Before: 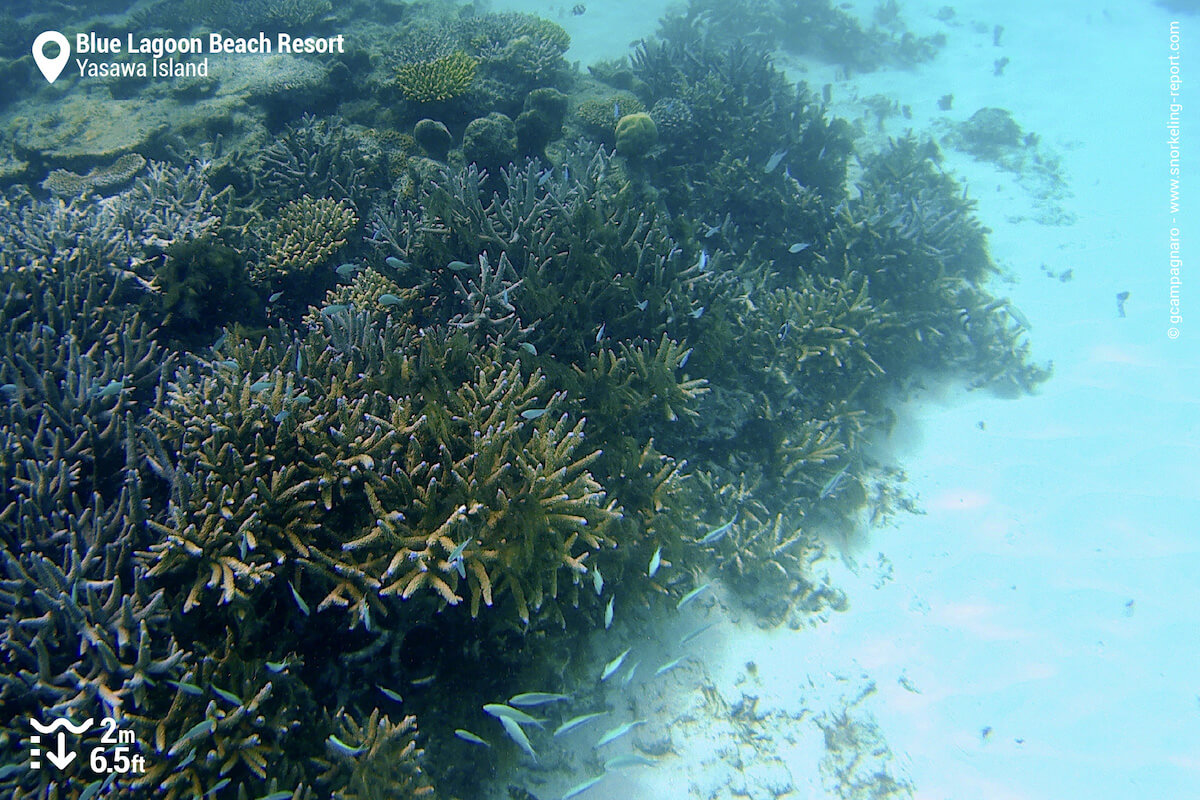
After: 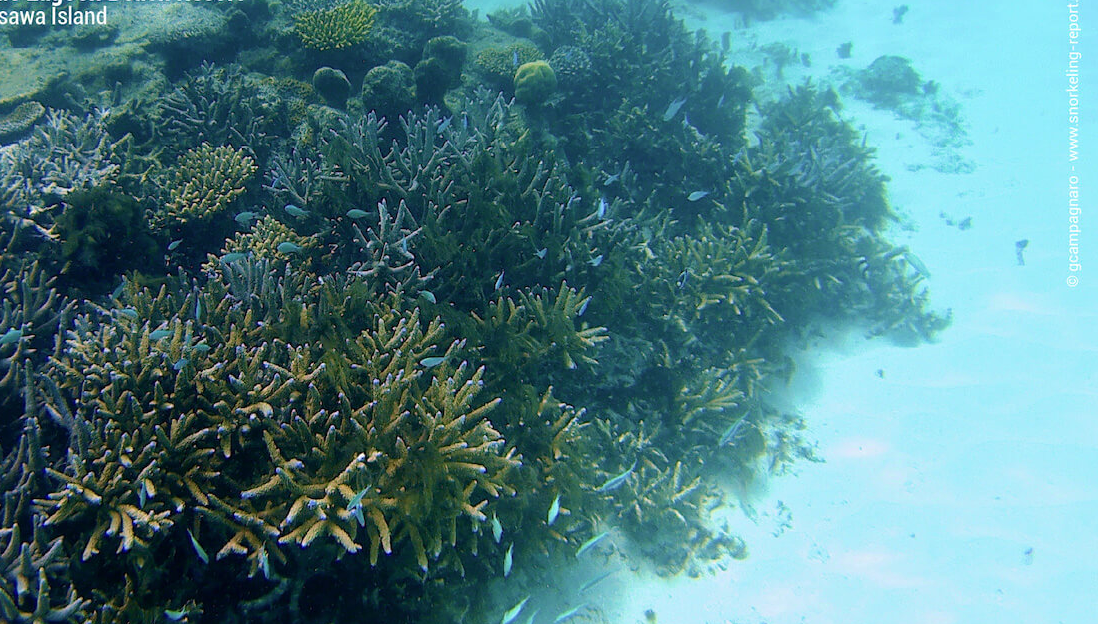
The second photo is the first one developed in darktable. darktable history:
velvia: on, module defaults
crop: left 8.48%, top 6.576%, bottom 15.332%
